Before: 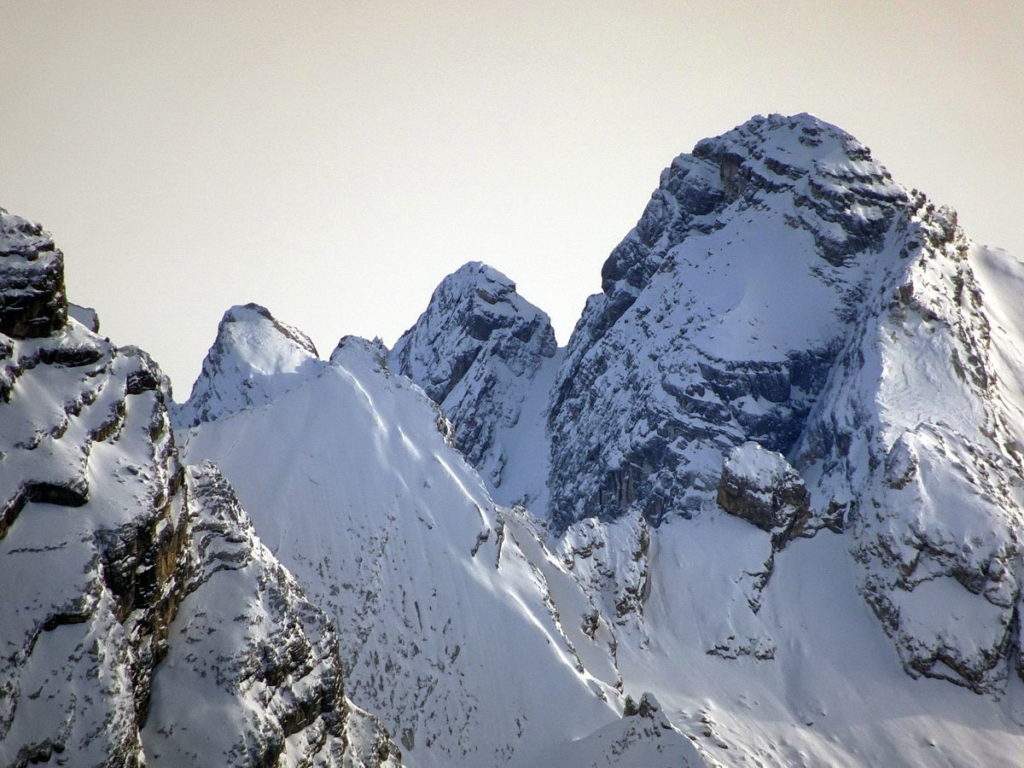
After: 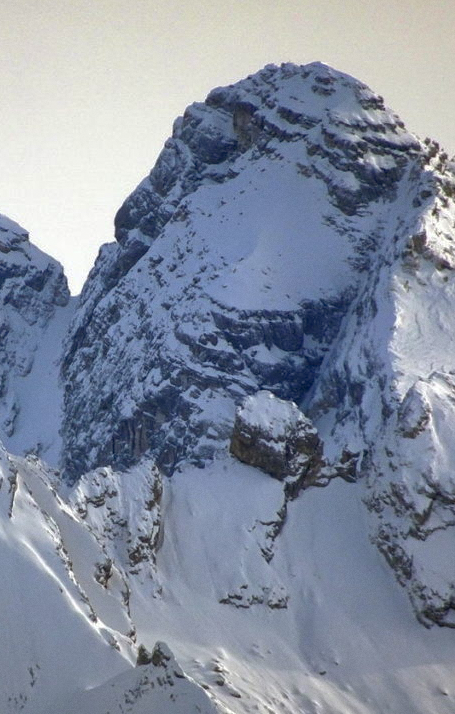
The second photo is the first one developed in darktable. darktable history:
crop: left 47.628%, top 6.643%, right 7.874%
shadows and highlights: on, module defaults
grain: coarseness 0.09 ISO, strength 10%
